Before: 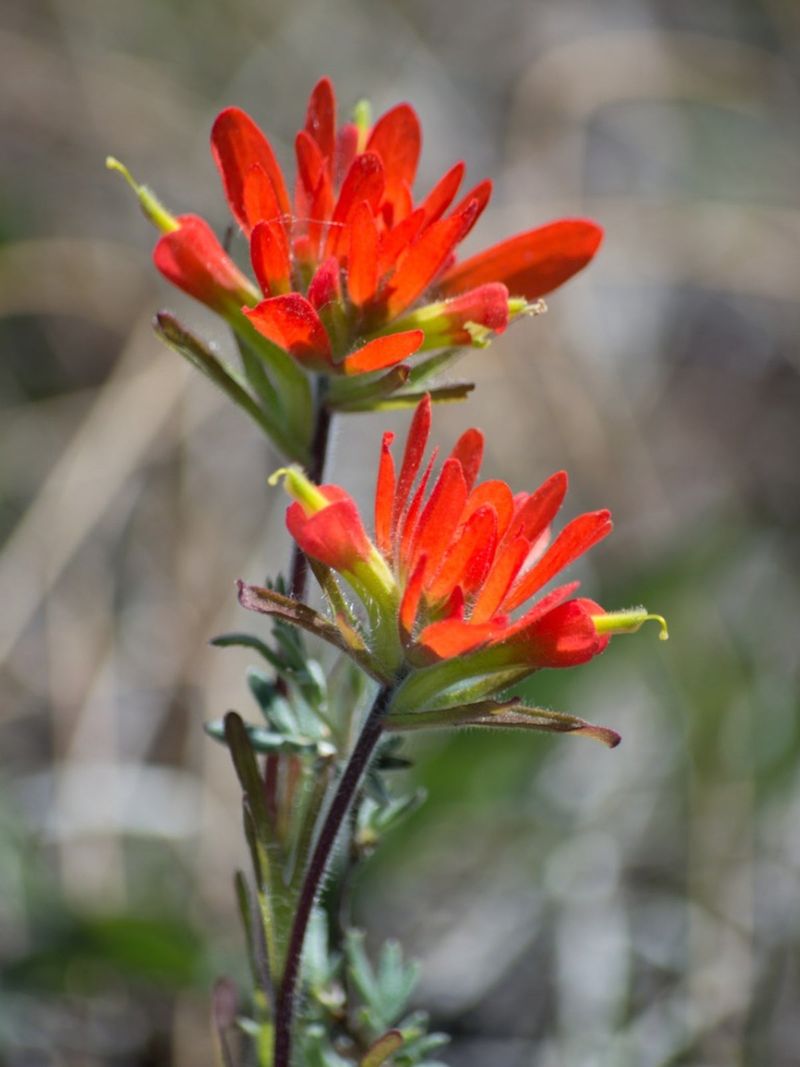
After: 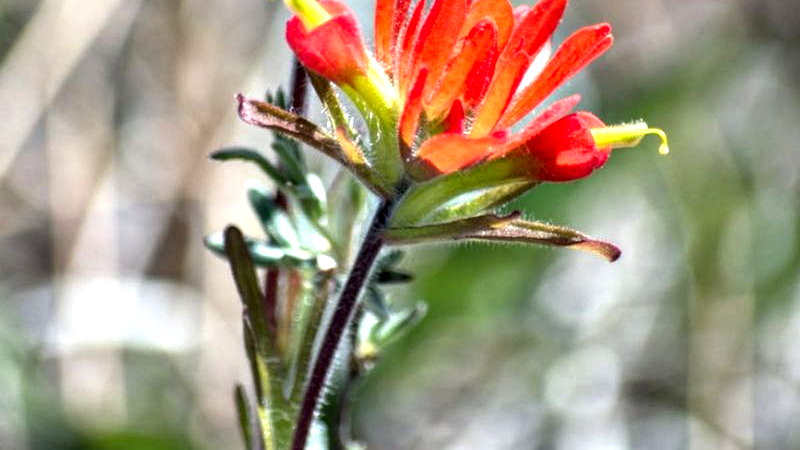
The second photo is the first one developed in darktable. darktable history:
crop: top 45.566%, bottom 12.187%
contrast equalizer: octaves 7, y [[0.6 ×6], [0.55 ×6], [0 ×6], [0 ×6], [0 ×6]], mix 0.789
exposure: exposure 0.944 EV, compensate highlight preservation false
local contrast: detail 130%
